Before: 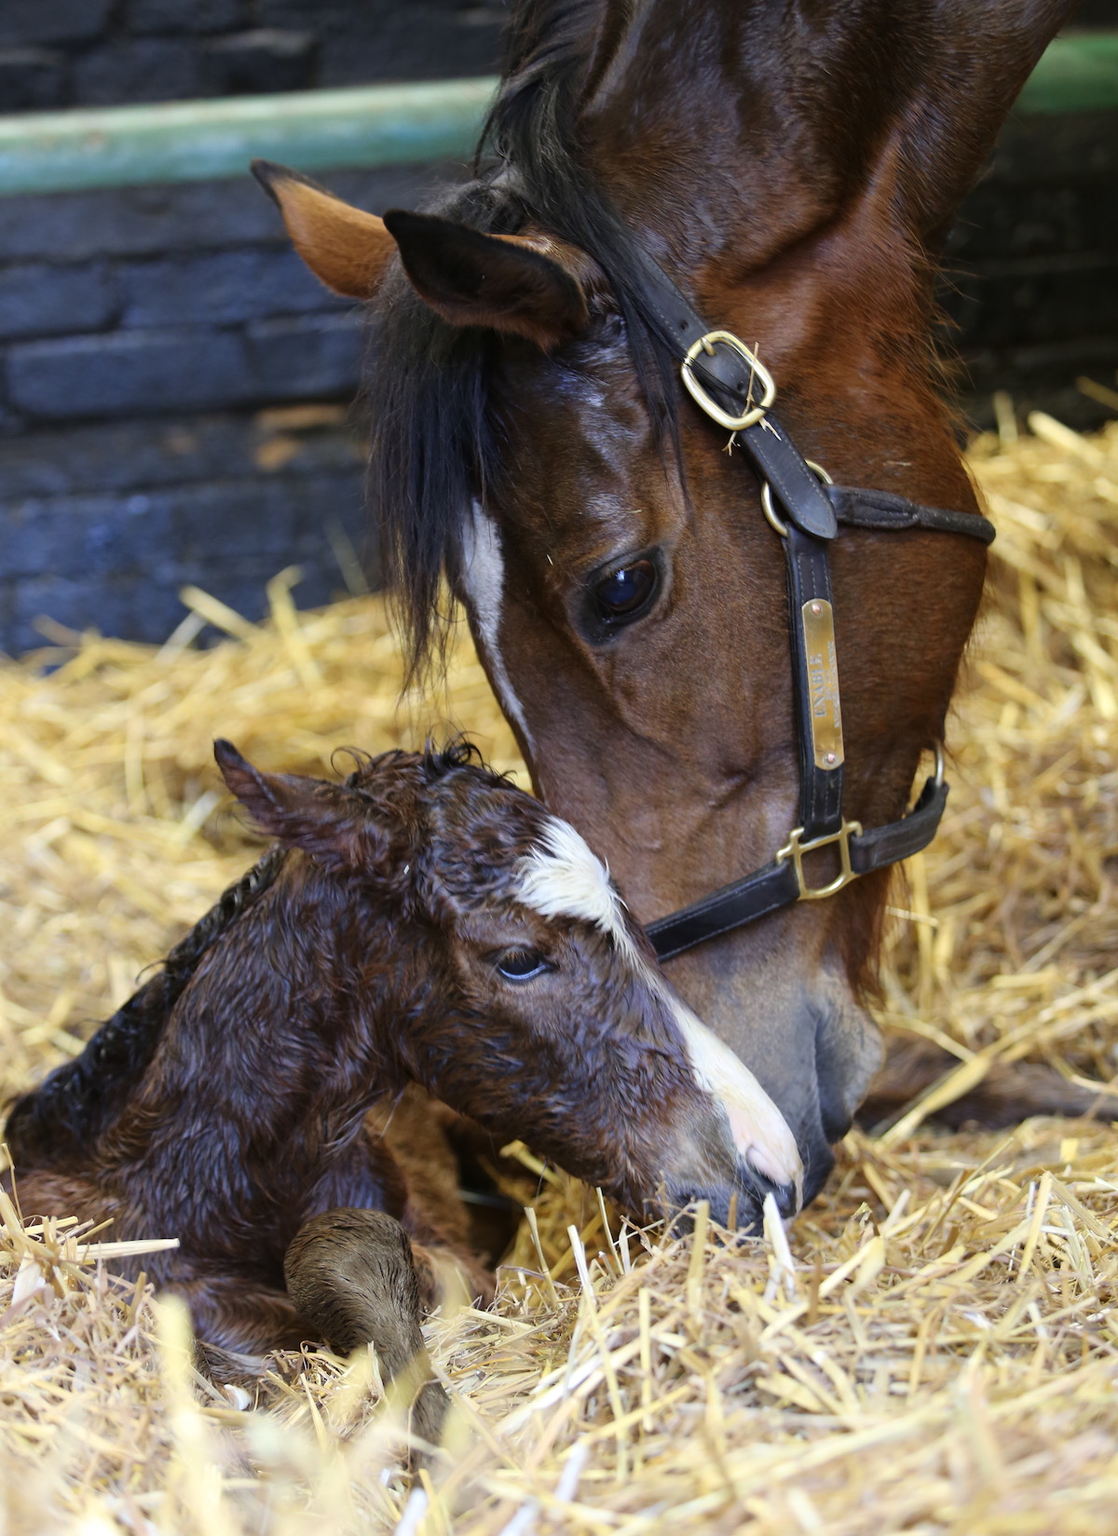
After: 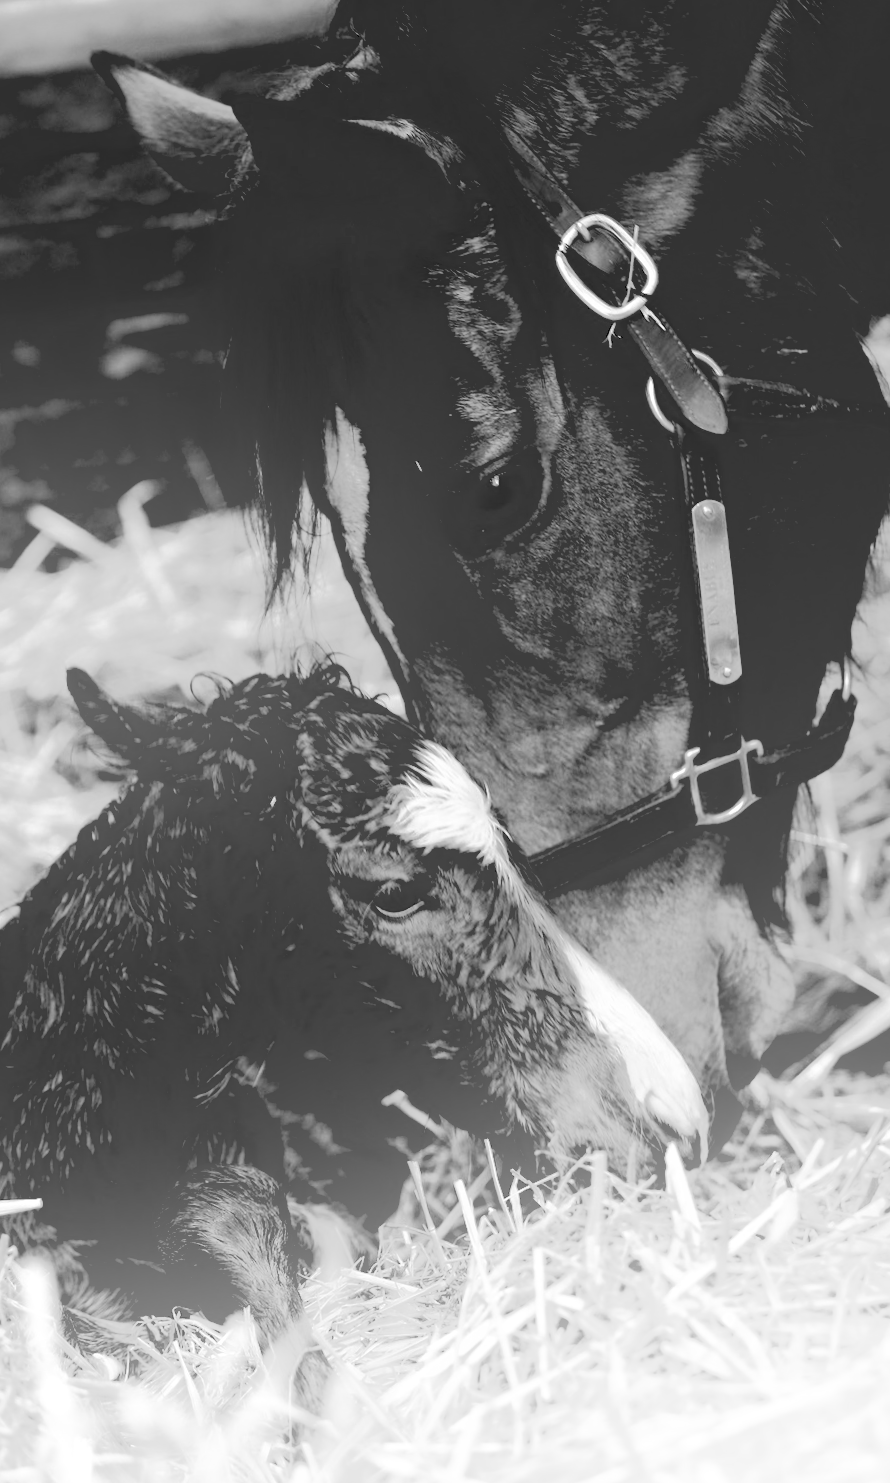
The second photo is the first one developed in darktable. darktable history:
monochrome: on, module defaults
rotate and perspective: rotation -1.32°, lens shift (horizontal) -0.031, crop left 0.015, crop right 0.985, crop top 0.047, crop bottom 0.982
bloom: size 40%
crop and rotate: left 13.15%, top 5.251%, right 12.609%
base curve: curves: ch0 [(0.065, 0.026) (0.236, 0.358) (0.53, 0.546) (0.777, 0.841) (0.924, 0.992)], preserve colors average RGB
